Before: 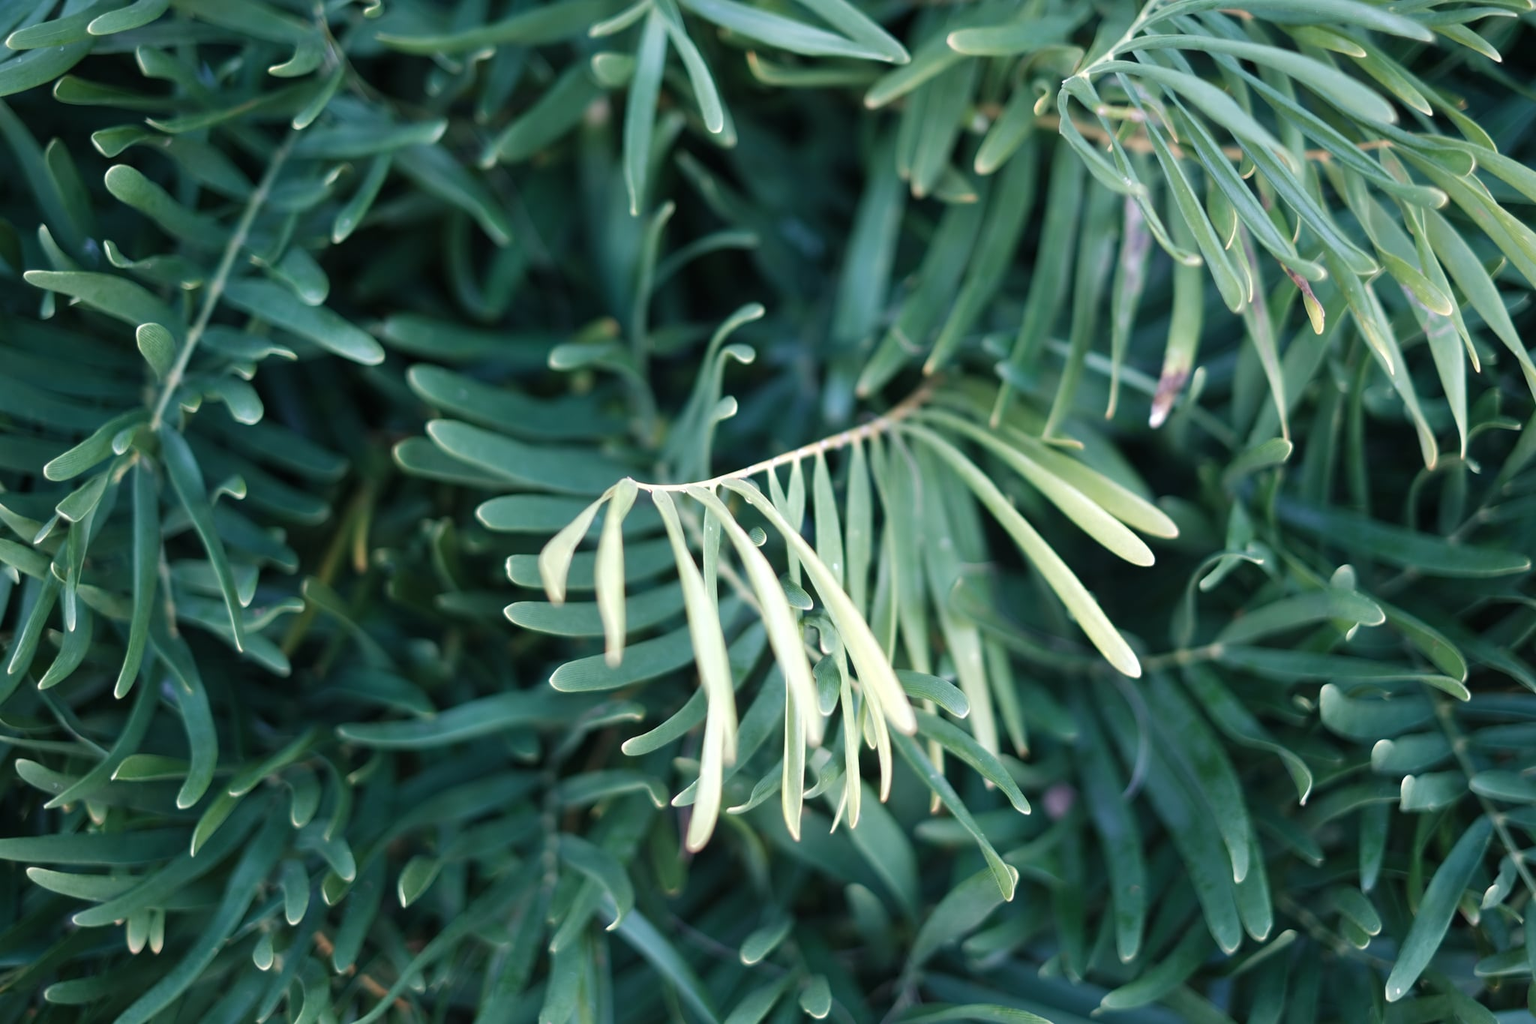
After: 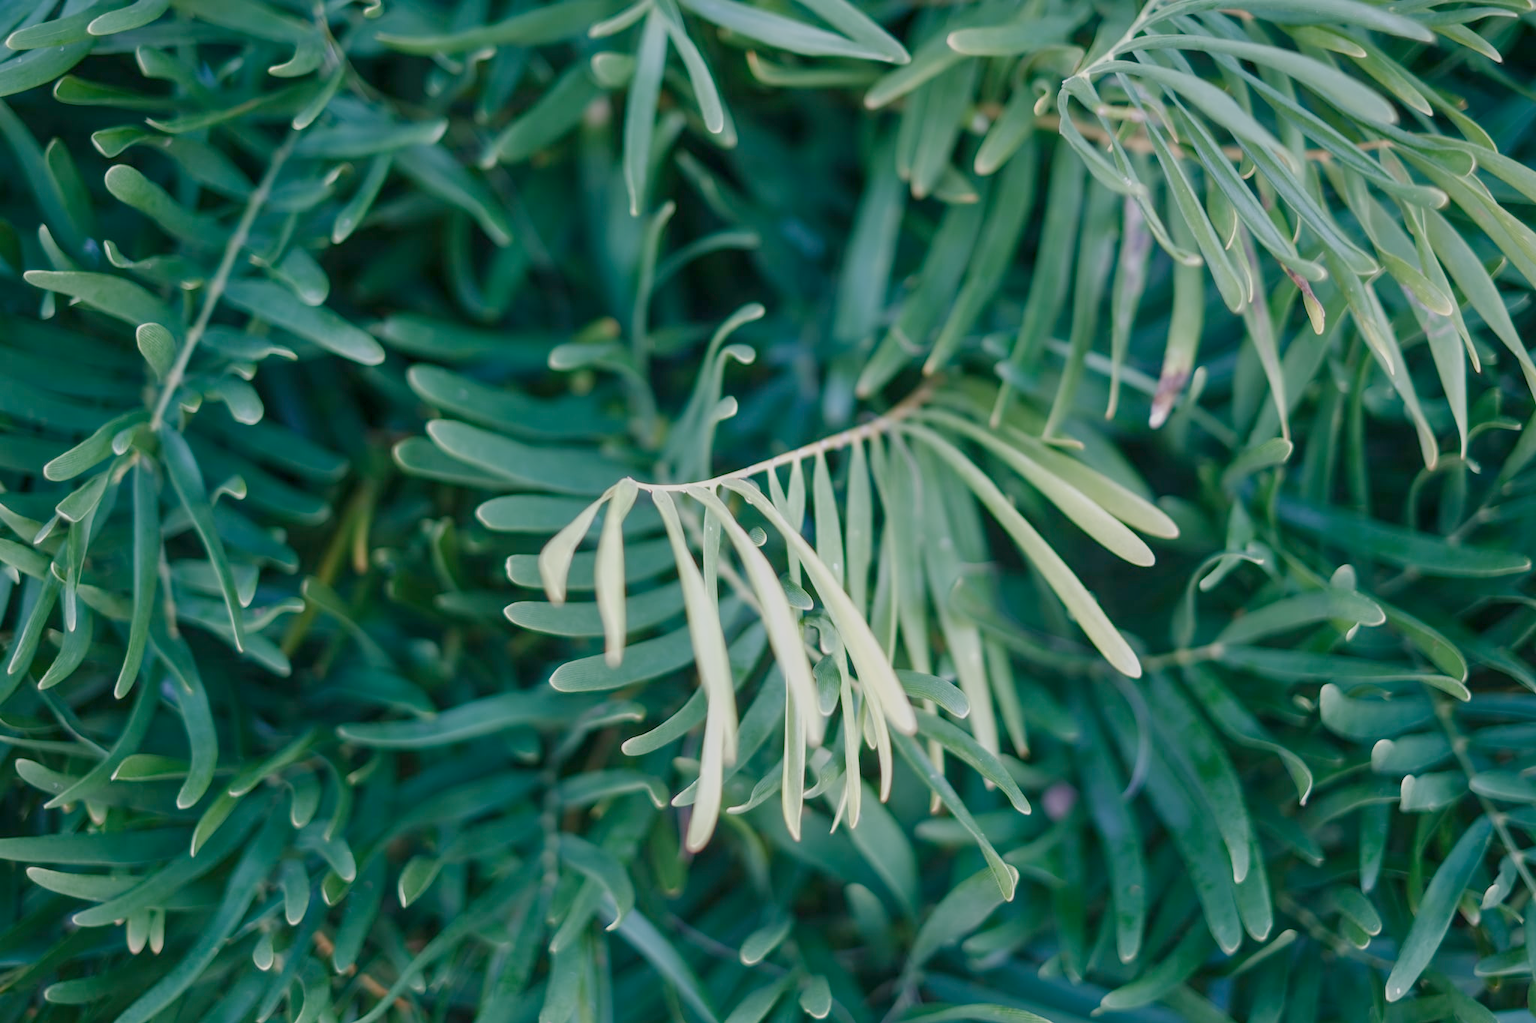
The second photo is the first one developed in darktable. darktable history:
tone equalizer: on, module defaults
color balance rgb: shadows lift › chroma 1%, shadows lift › hue 113°, highlights gain › chroma 0.2%, highlights gain › hue 333°, perceptual saturation grading › global saturation 20%, perceptual saturation grading › highlights -50%, perceptual saturation grading › shadows 25%, contrast -30%
local contrast: on, module defaults
